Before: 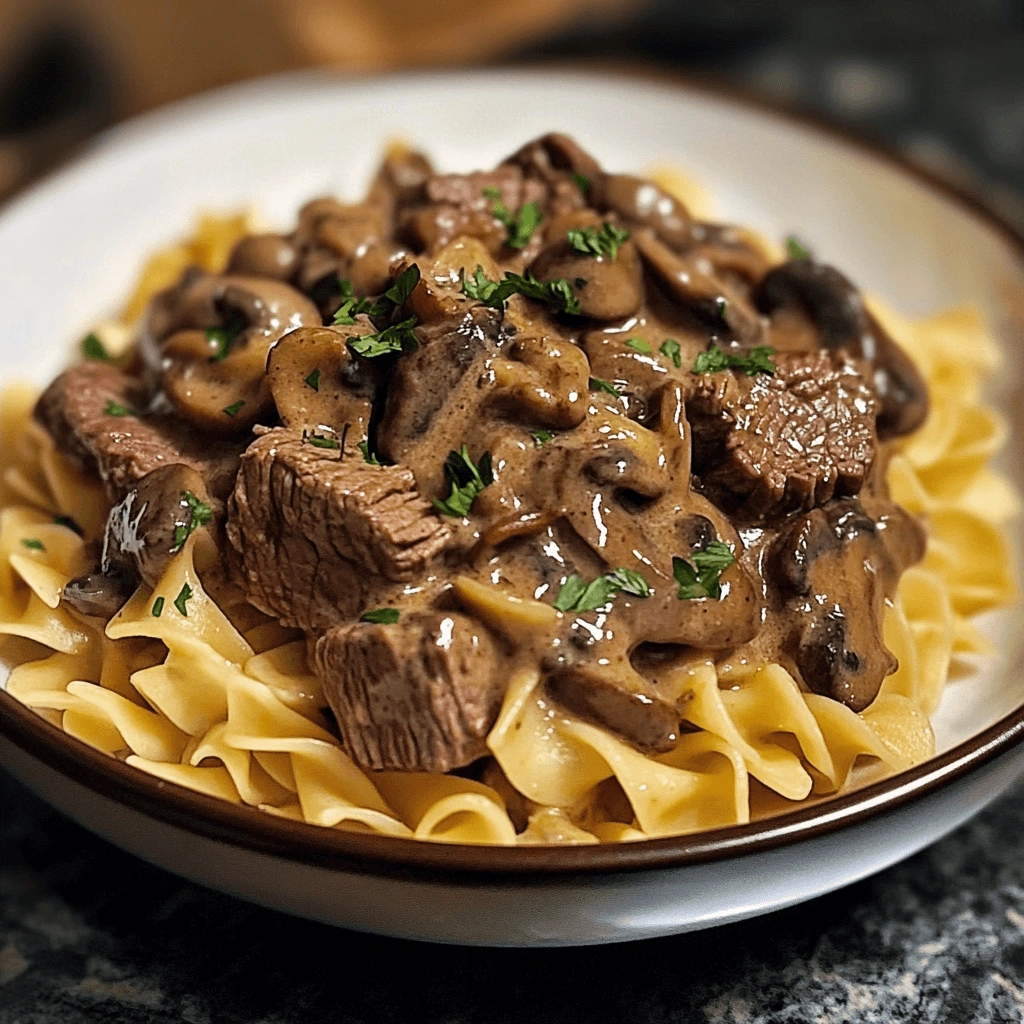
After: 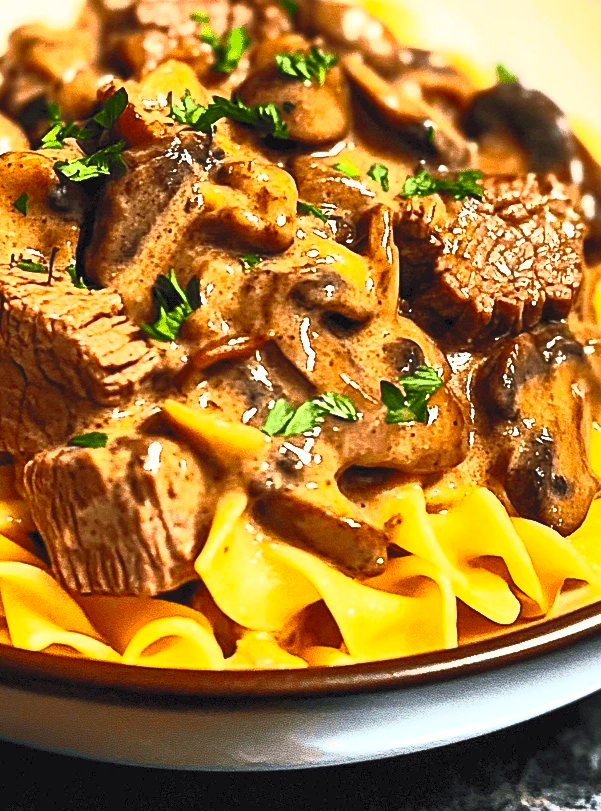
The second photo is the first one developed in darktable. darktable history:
crop and rotate: left 28.533%, top 17.246%, right 12.699%, bottom 3.472%
contrast brightness saturation: contrast 0.994, brightness 0.981, saturation 0.997
